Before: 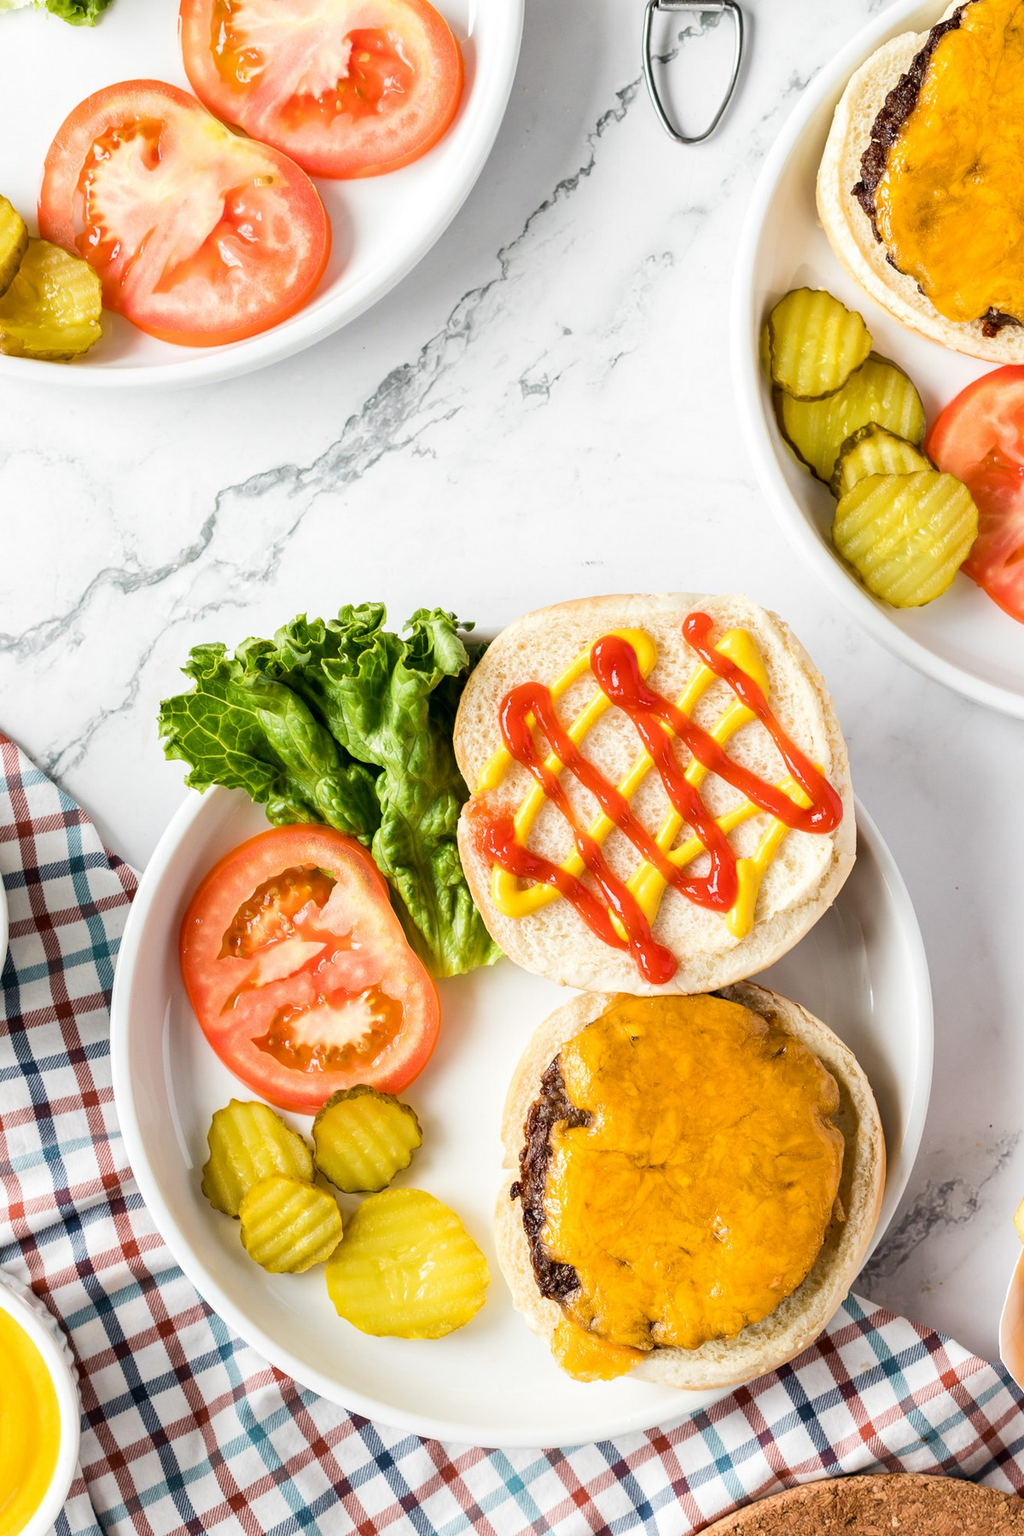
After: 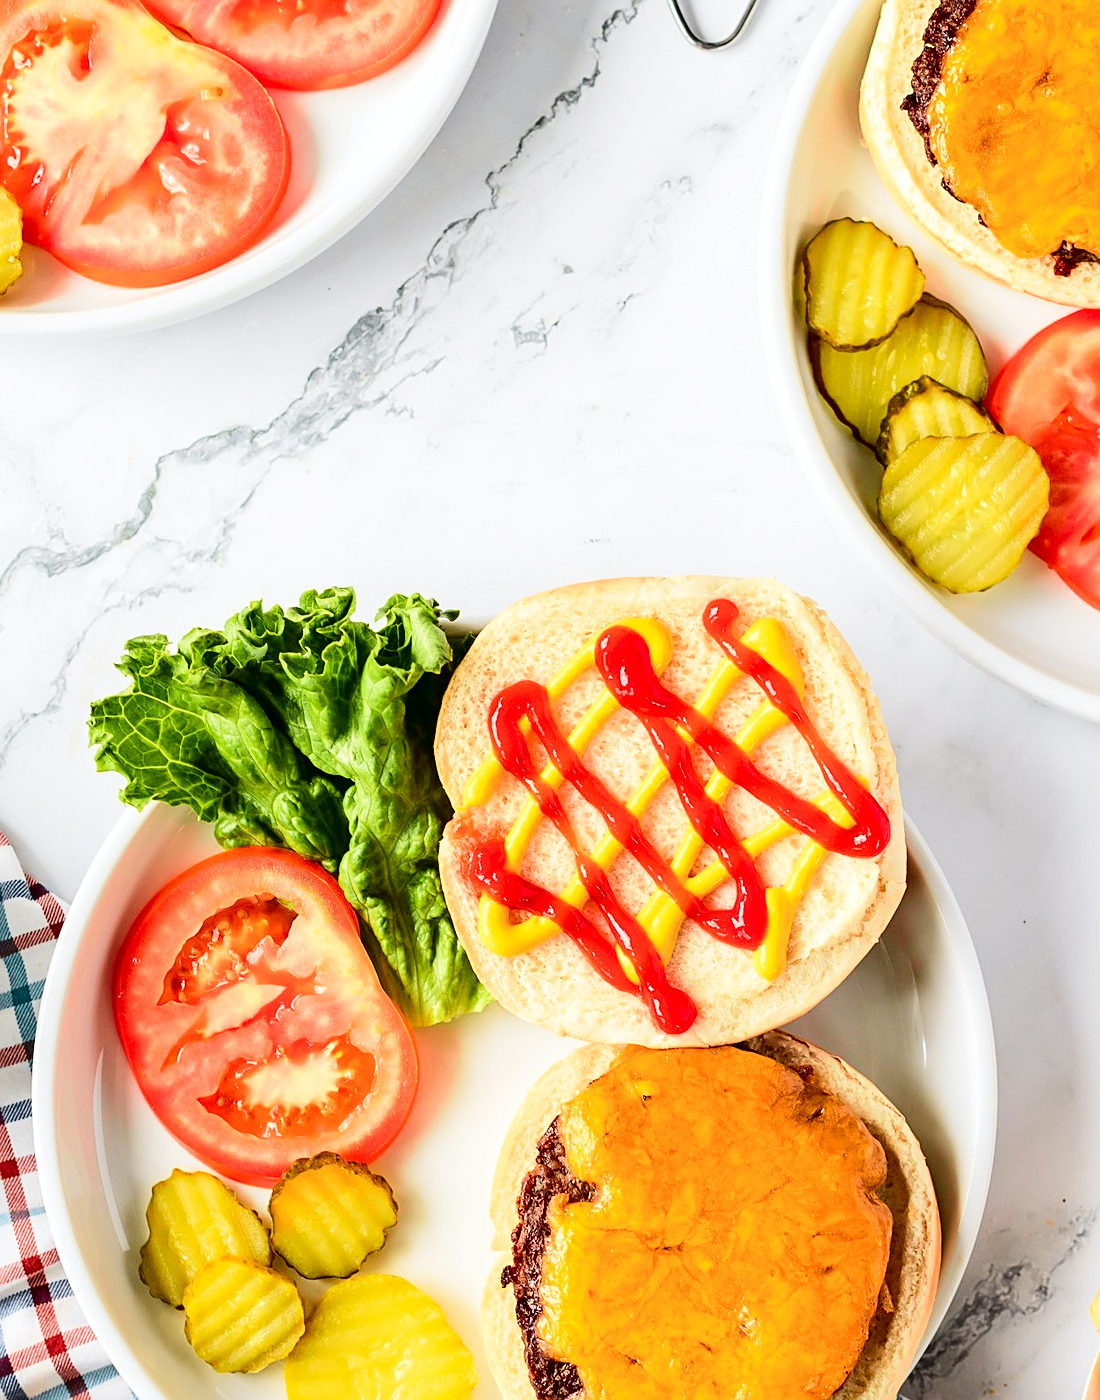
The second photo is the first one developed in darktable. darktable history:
sharpen: on, module defaults
crop: left 8.155%, top 6.611%, bottom 15.385%
tone curve: curves: ch0 [(0, 0.01) (0.133, 0.057) (0.338, 0.327) (0.494, 0.55) (0.726, 0.807) (1, 1)]; ch1 [(0, 0) (0.346, 0.324) (0.45, 0.431) (0.5, 0.5) (0.522, 0.517) (0.543, 0.578) (1, 1)]; ch2 [(0, 0) (0.44, 0.424) (0.501, 0.499) (0.564, 0.611) (0.622, 0.667) (0.707, 0.746) (1, 1)], color space Lab, independent channels, preserve colors none
